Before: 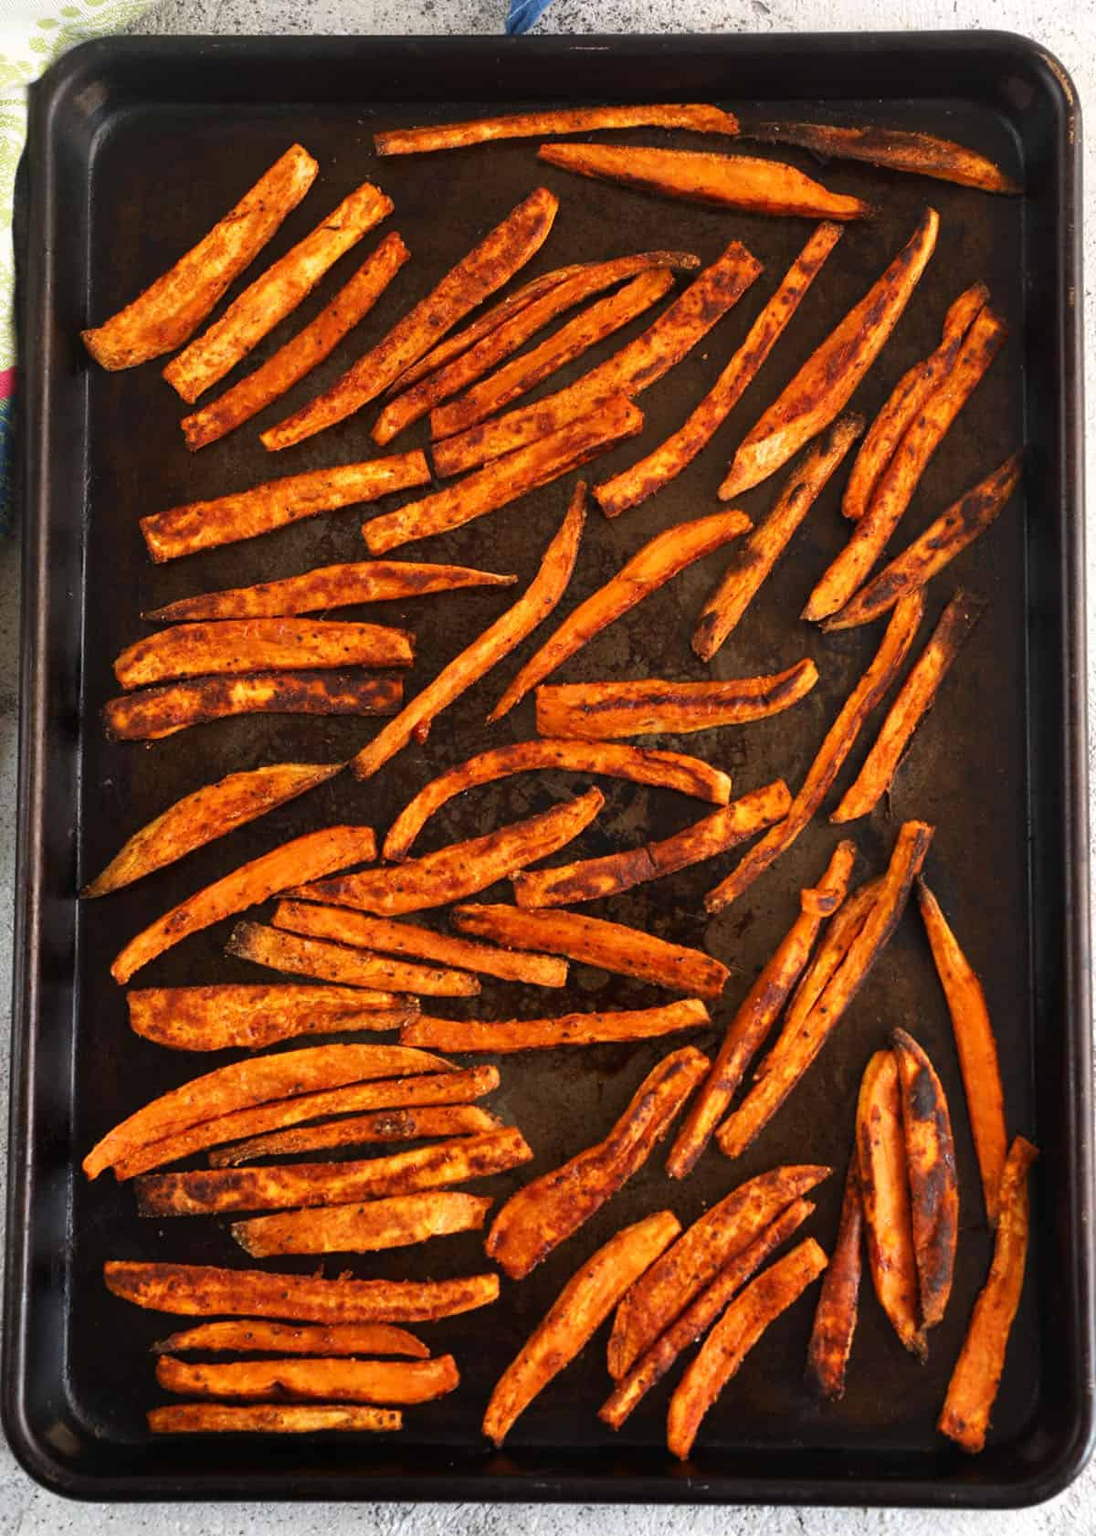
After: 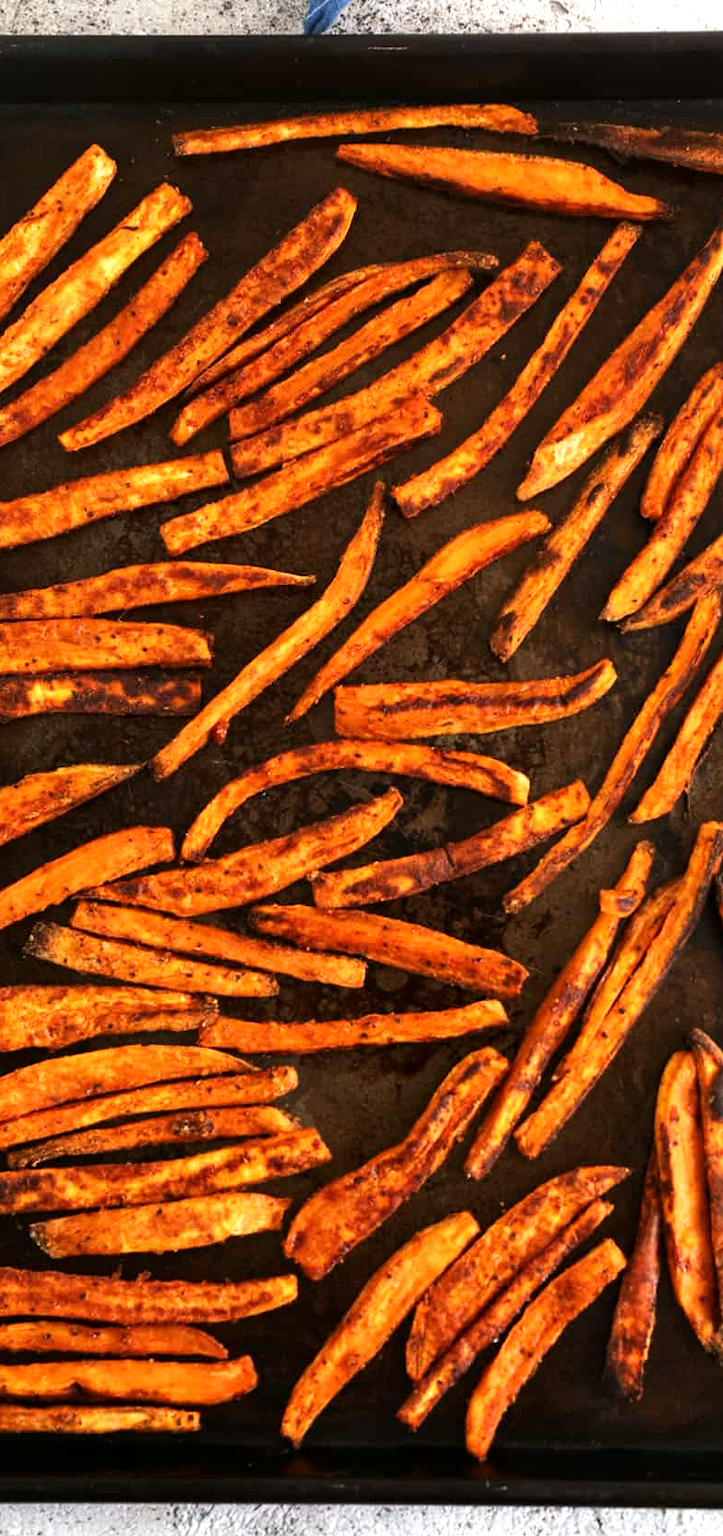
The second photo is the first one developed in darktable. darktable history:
crop and rotate: left 18.442%, right 15.508%
color balance: mode lift, gamma, gain (sRGB), lift [1, 0.99, 1.01, 0.992], gamma [1, 1.037, 0.974, 0.963]
local contrast: highlights 100%, shadows 100%, detail 120%, midtone range 0.2
tone equalizer: -8 EV -0.417 EV, -7 EV -0.389 EV, -6 EV -0.333 EV, -5 EV -0.222 EV, -3 EV 0.222 EV, -2 EV 0.333 EV, -1 EV 0.389 EV, +0 EV 0.417 EV, edges refinement/feathering 500, mask exposure compensation -1.57 EV, preserve details no
